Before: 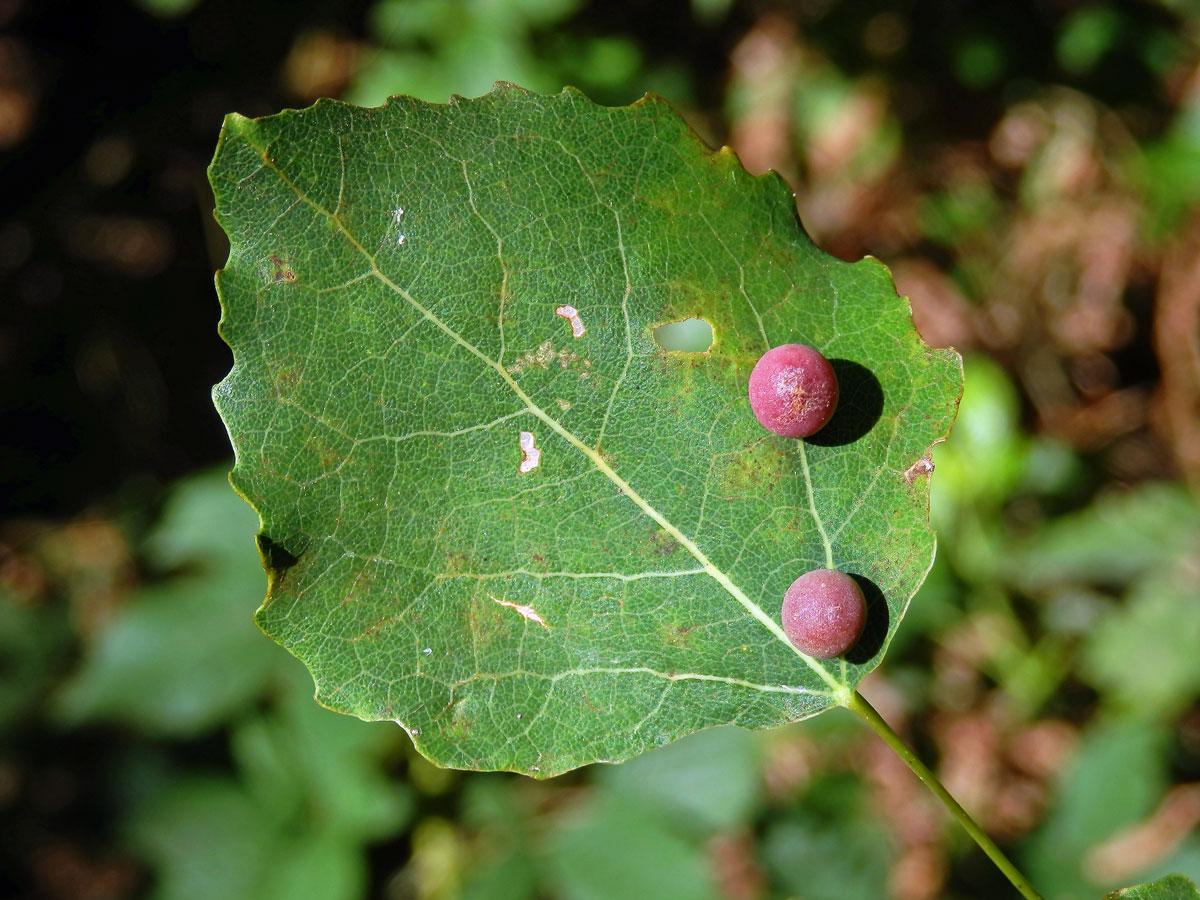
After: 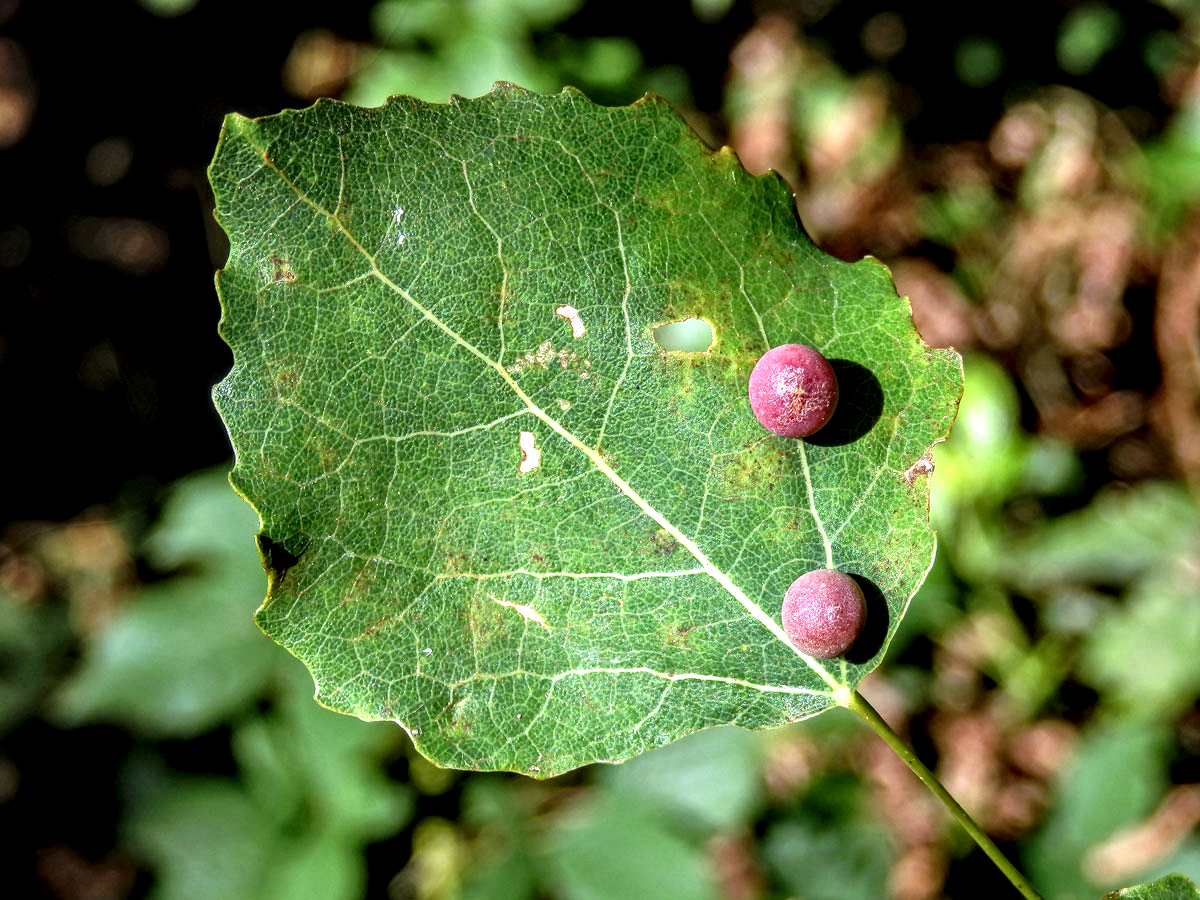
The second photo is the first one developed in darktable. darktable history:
tone equalizer: -8 EV -0.395 EV, -7 EV -0.419 EV, -6 EV -0.343 EV, -5 EV -0.235 EV, -3 EV 0.229 EV, -2 EV 0.318 EV, -1 EV 0.373 EV, +0 EV 0.415 EV
exposure: exposure -0.051 EV, compensate highlight preservation false
local contrast: highlights 5%, shadows 5%, detail 181%
